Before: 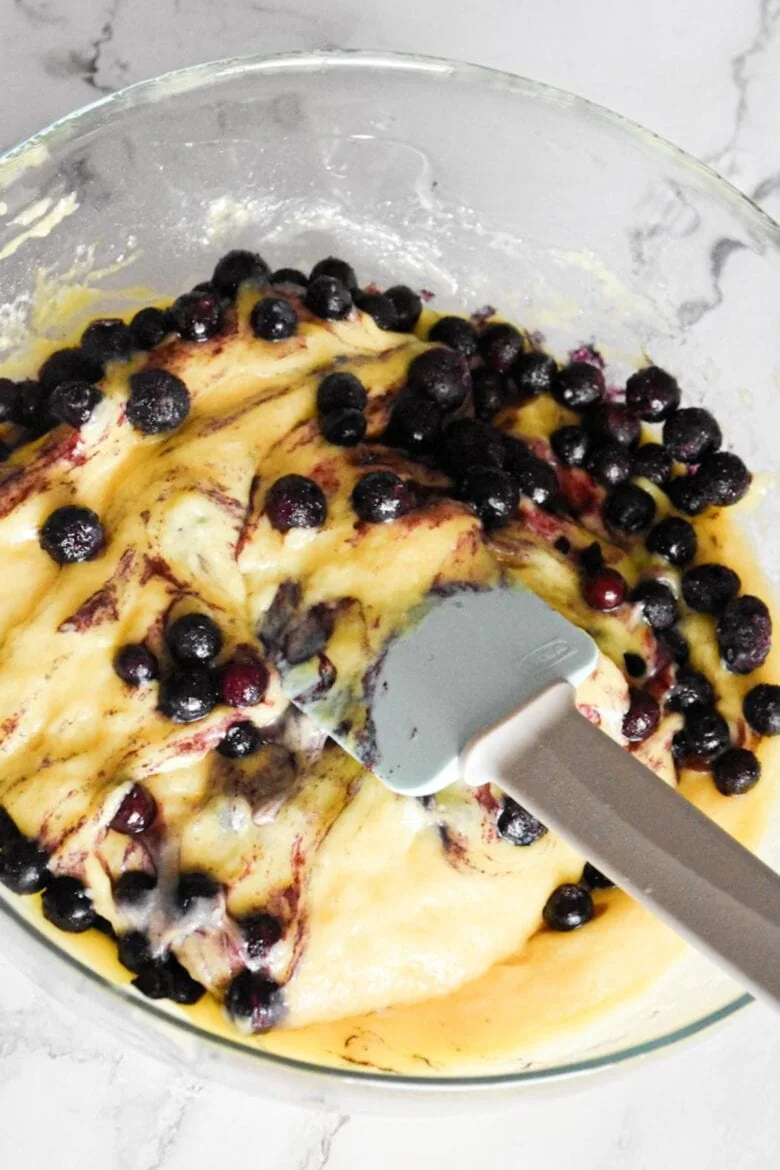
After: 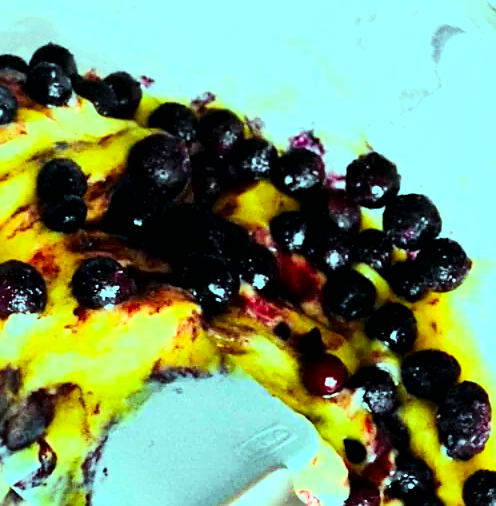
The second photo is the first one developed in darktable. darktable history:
tone curve: curves: ch0 [(0, 0) (0.004, 0.001) (0.133, 0.112) (0.325, 0.362) (0.832, 0.893) (1, 1)], color space Lab, linked channels, preserve colors none
color balance: mode lift, gamma, gain (sRGB), lift [0.997, 0.979, 1.021, 1.011], gamma [1, 1.084, 0.916, 0.998], gain [1, 0.87, 1.13, 1.101], contrast 4.55%, contrast fulcrum 38.24%, output saturation 104.09%
contrast brightness saturation: contrast 0.26, brightness 0.02, saturation 0.87
sharpen: on, module defaults
crop: left 36.005%, top 18.293%, right 0.31%, bottom 38.444%
local contrast: mode bilateral grid, contrast 25, coarseness 60, detail 151%, midtone range 0.2
